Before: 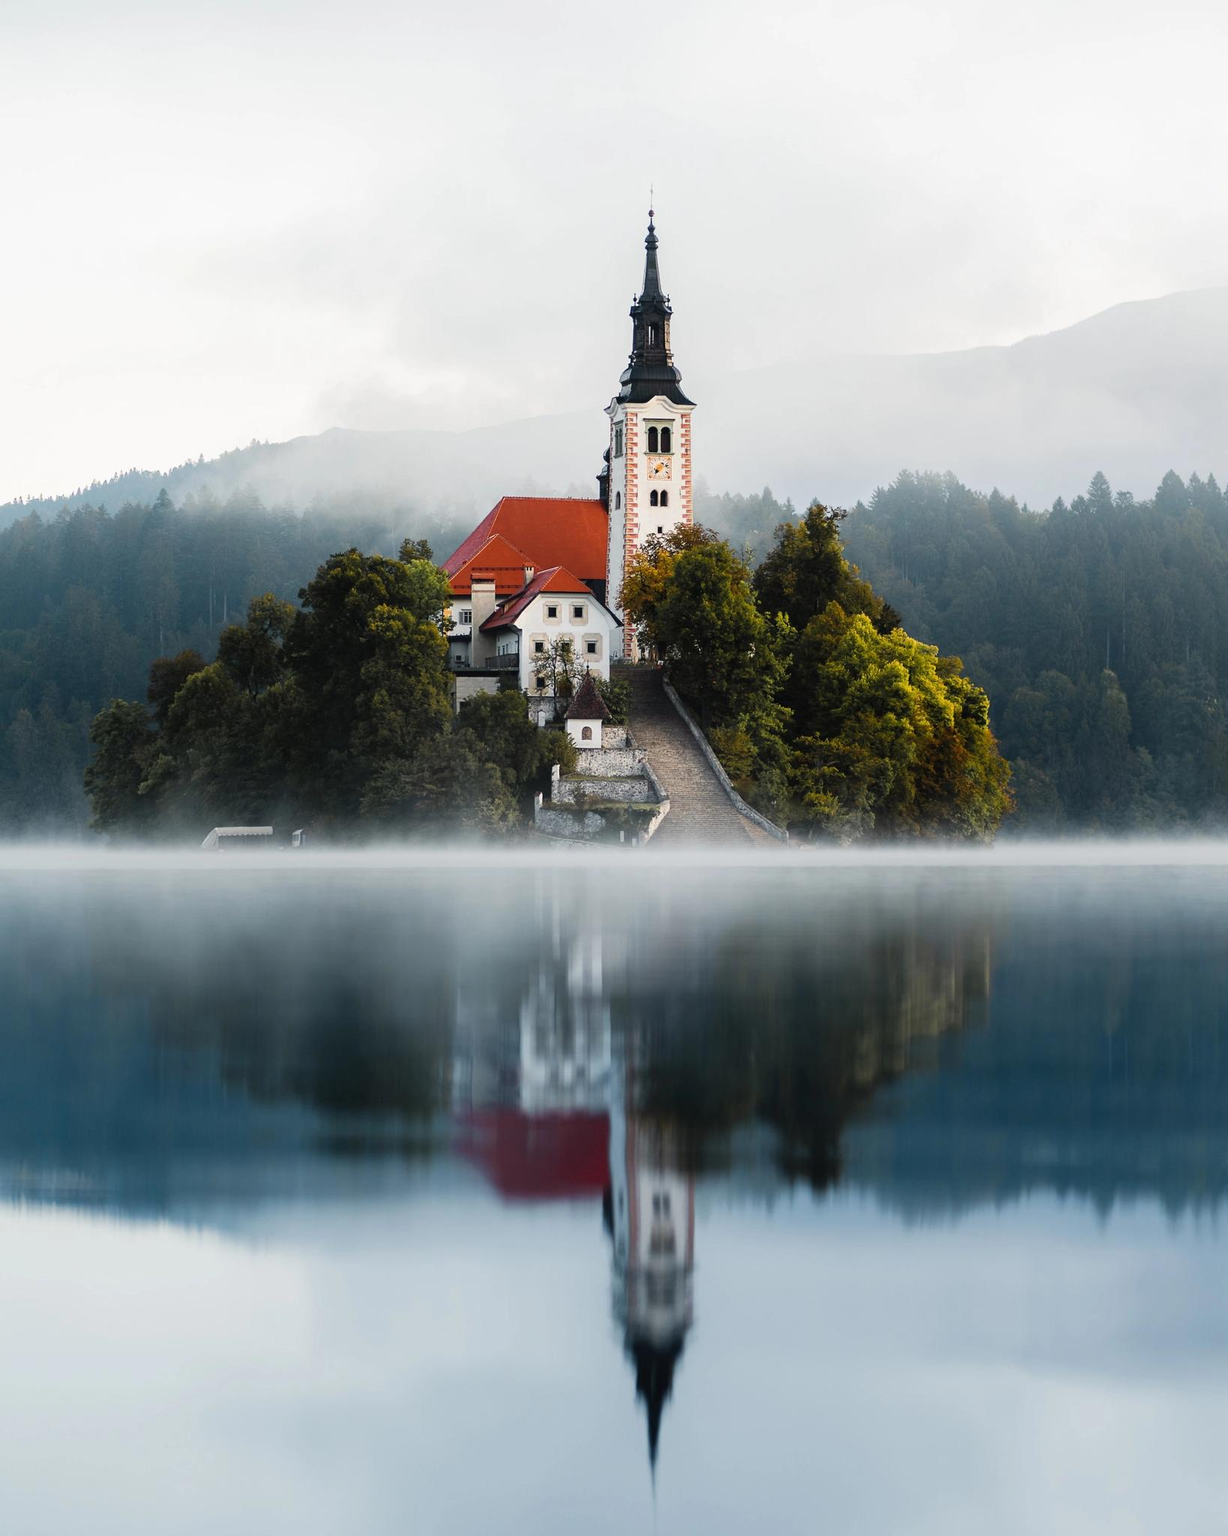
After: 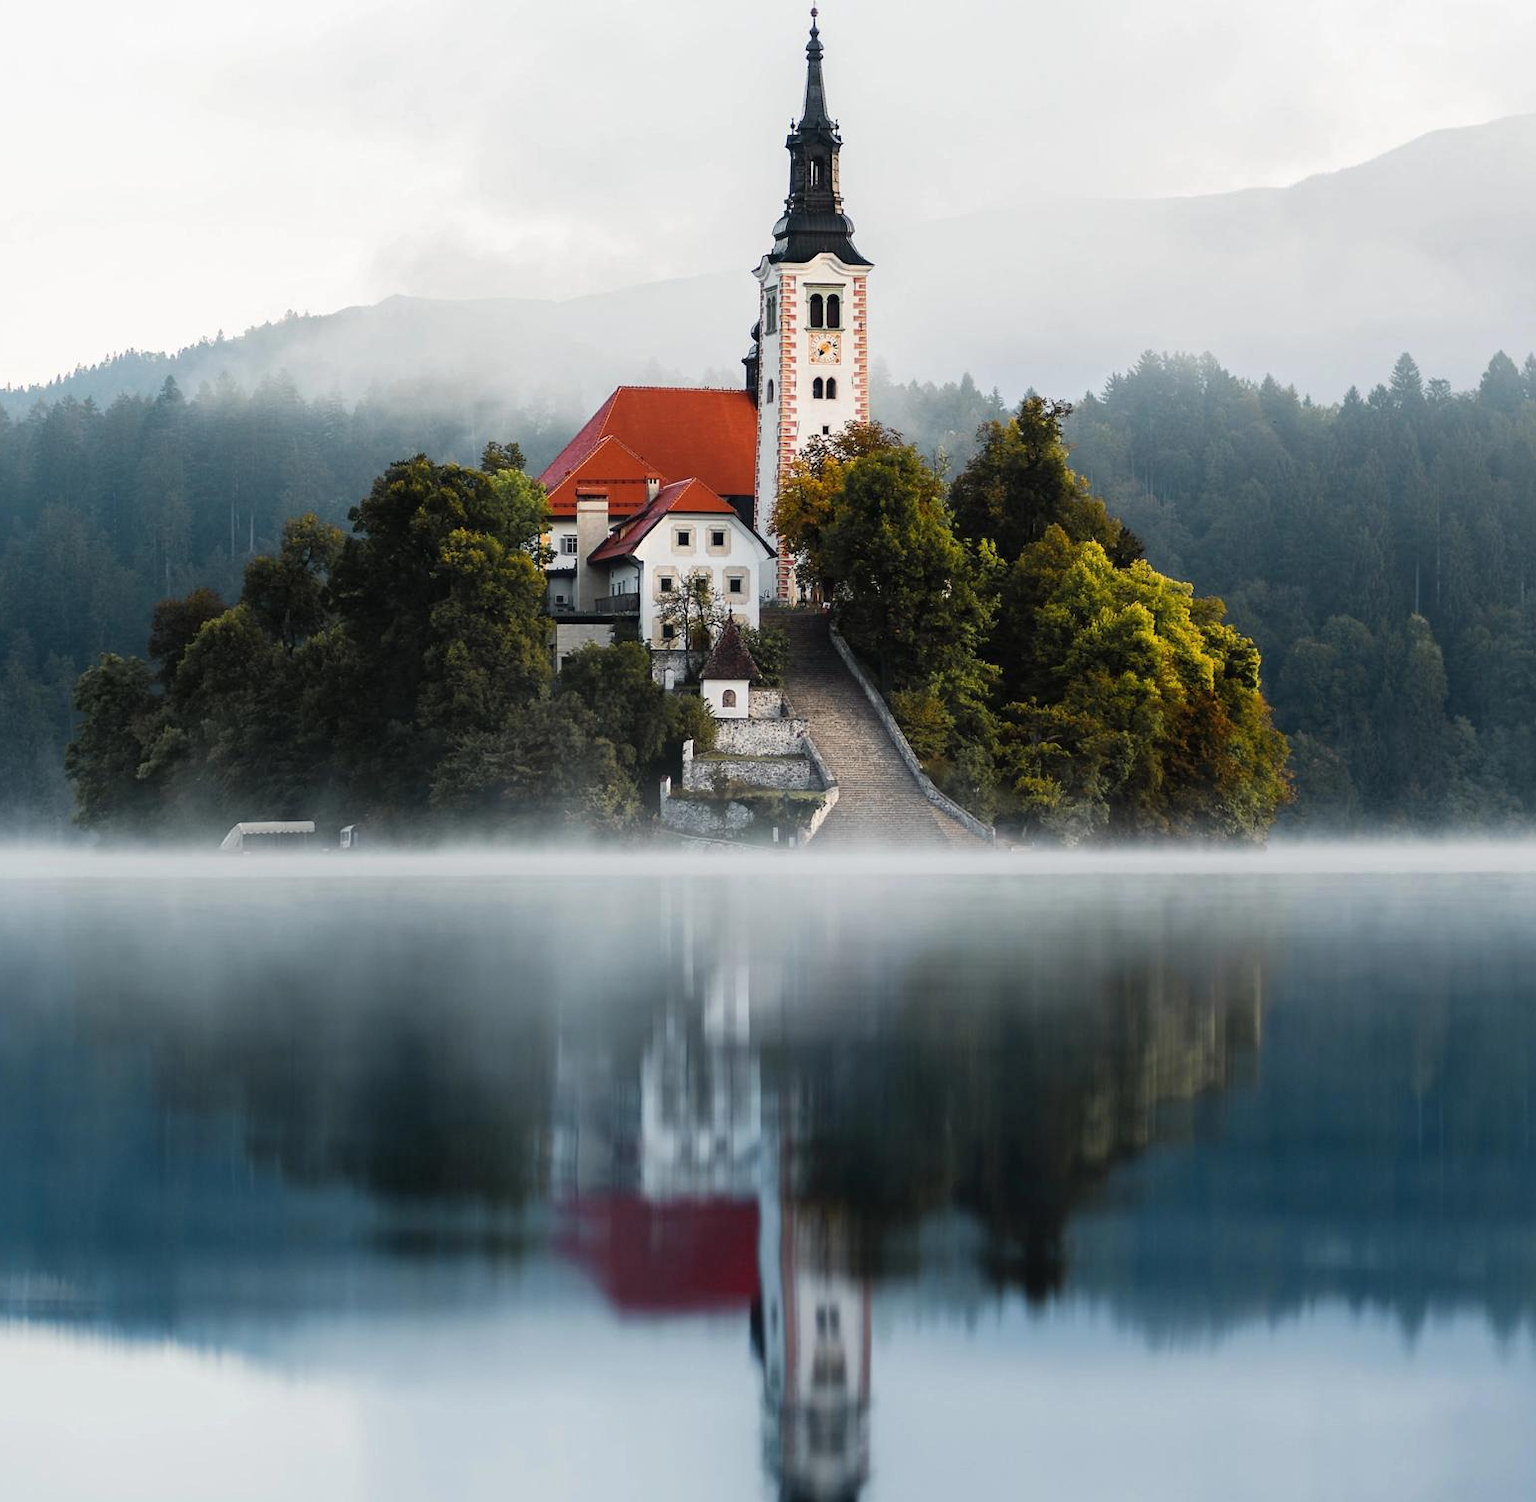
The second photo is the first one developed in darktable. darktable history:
local contrast: mode bilateral grid, contrast 9, coarseness 24, detail 115%, midtone range 0.2
crop and rotate: left 2.866%, top 13.287%, right 2.353%, bottom 12.569%
